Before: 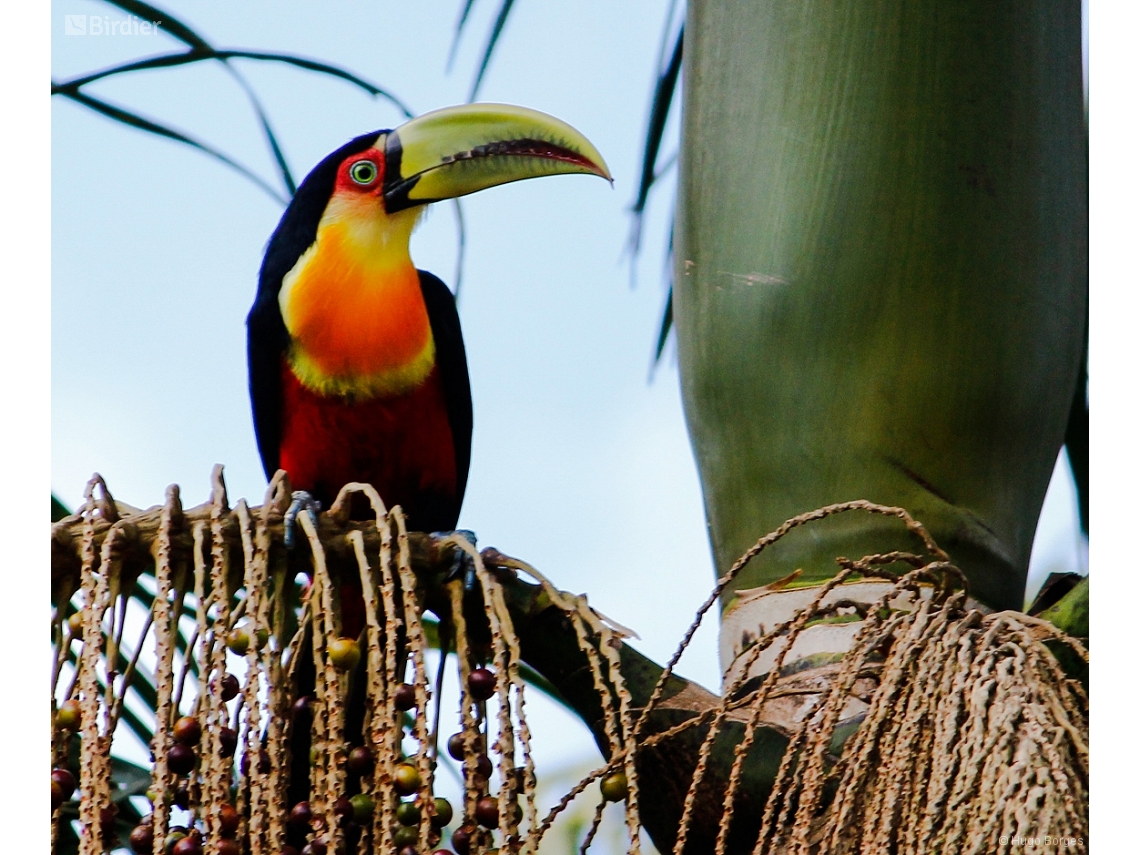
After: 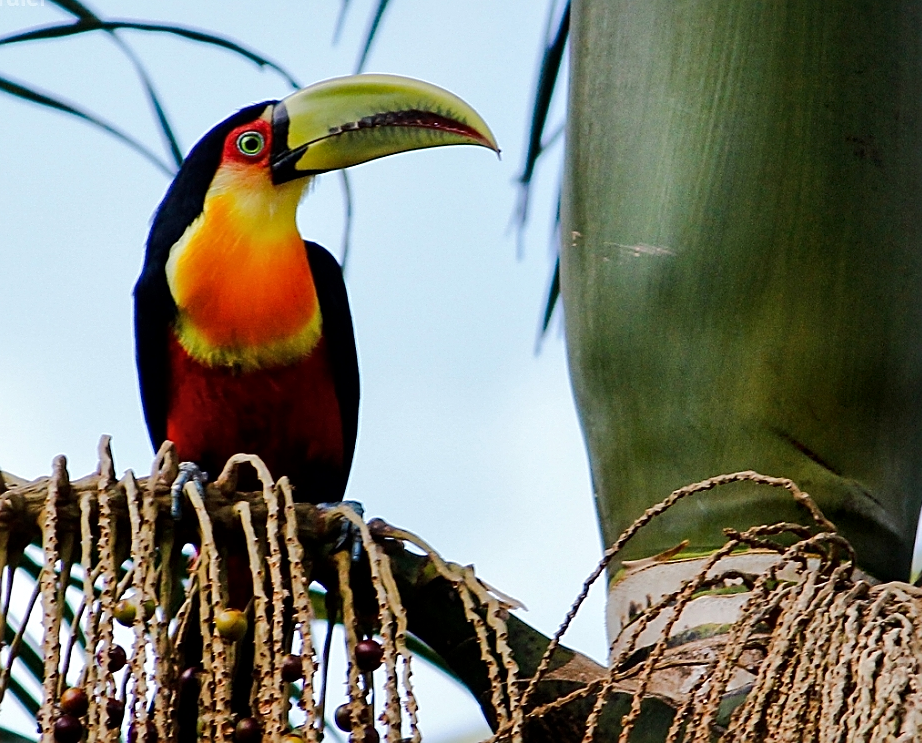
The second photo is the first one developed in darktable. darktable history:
crop: left 9.929%, top 3.475%, right 9.188%, bottom 9.529%
sharpen: on, module defaults
local contrast: mode bilateral grid, contrast 20, coarseness 50, detail 132%, midtone range 0.2
